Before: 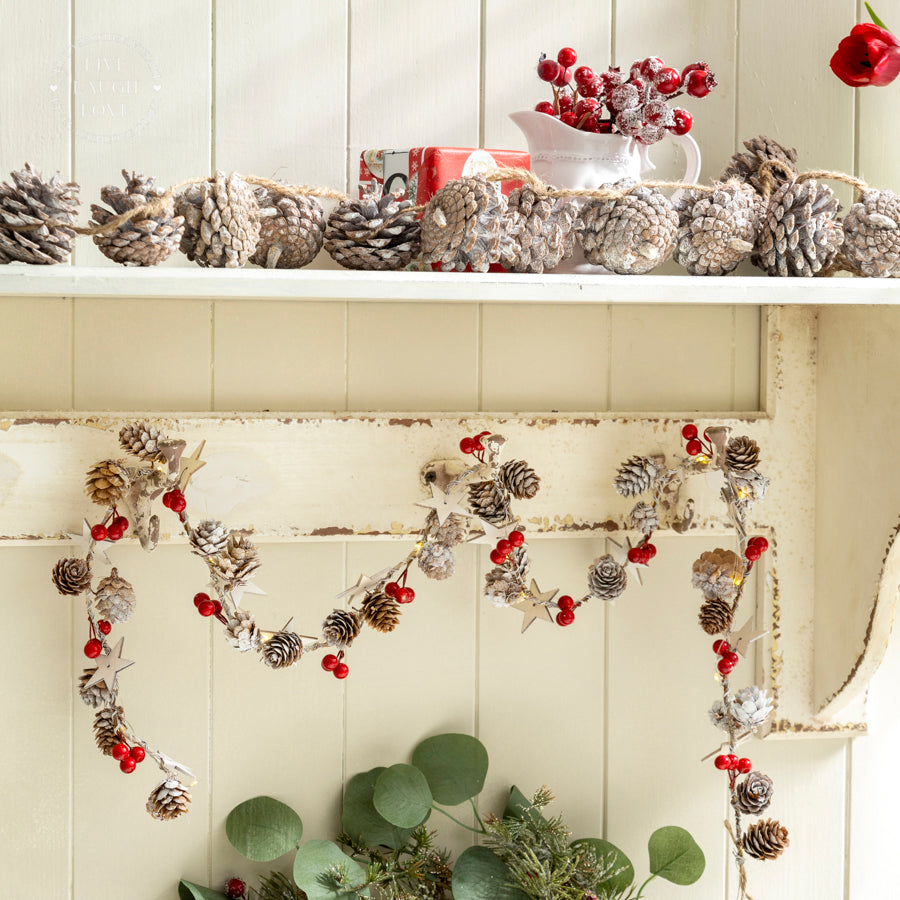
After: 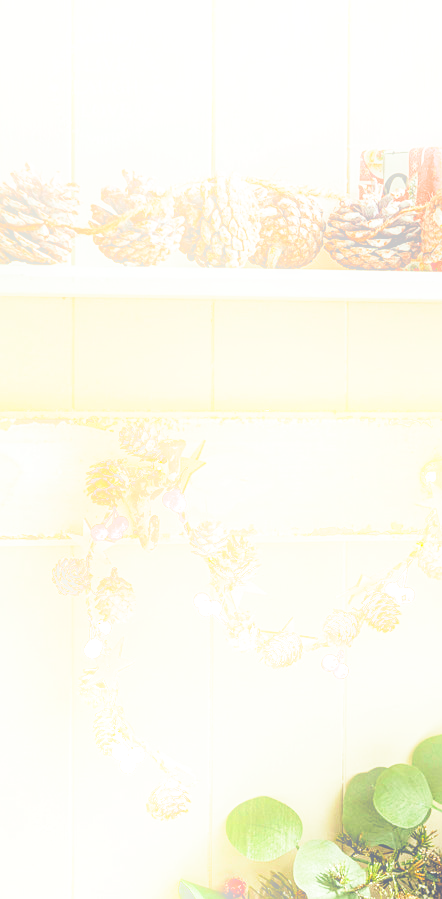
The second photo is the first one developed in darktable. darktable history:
local contrast: detail 140%
sharpen: on, module defaults
base curve: curves: ch0 [(0, 0) (0.007, 0.004) (0.027, 0.03) (0.046, 0.07) (0.207, 0.54) (0.442, 0.872) (0.673, 0.972) (1, 1)], preserve colors none
crop and rotate: left 0%, top 0%, right 50.845%
graduated density: rotation 5.63°, offset 76.9
bloom: on, module defaults
split-toning: shadows › hue 230.4°
